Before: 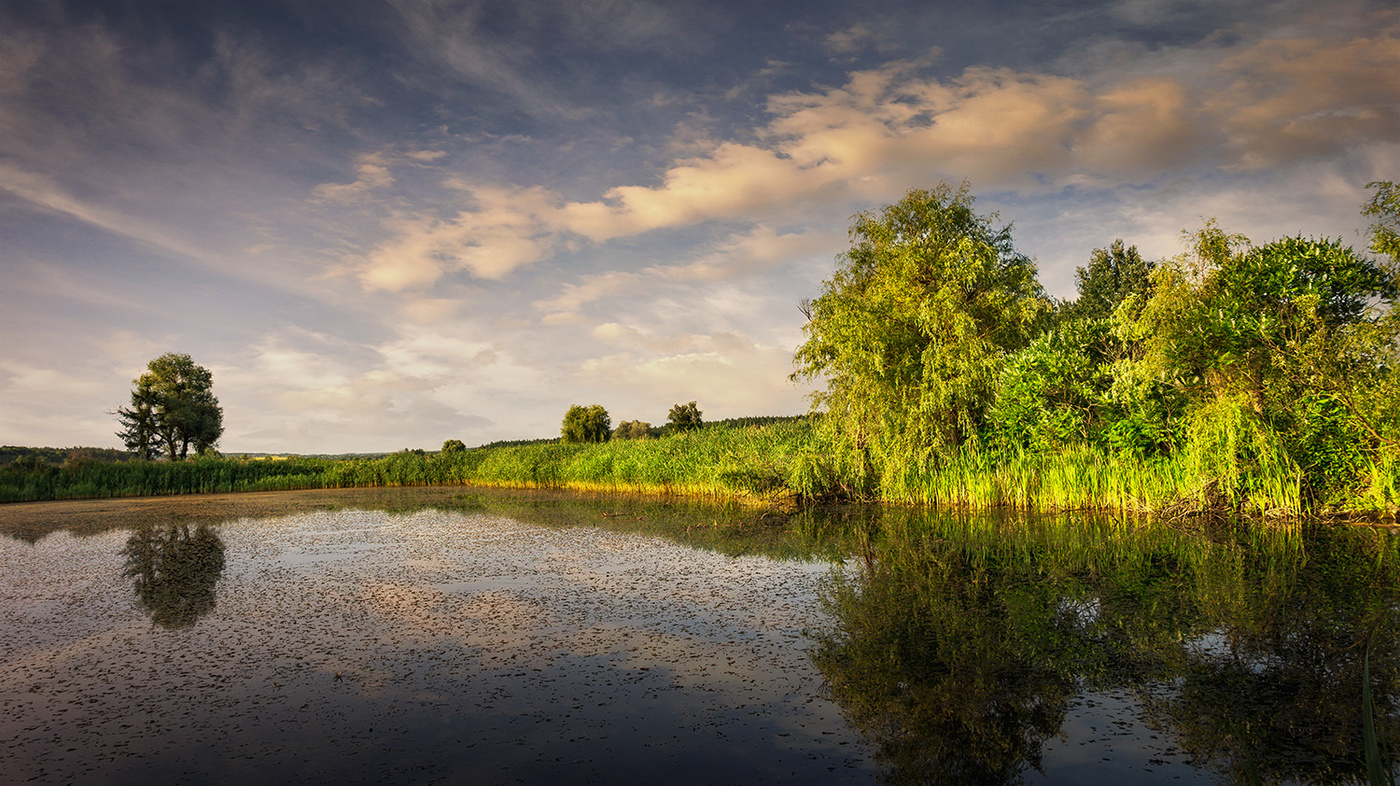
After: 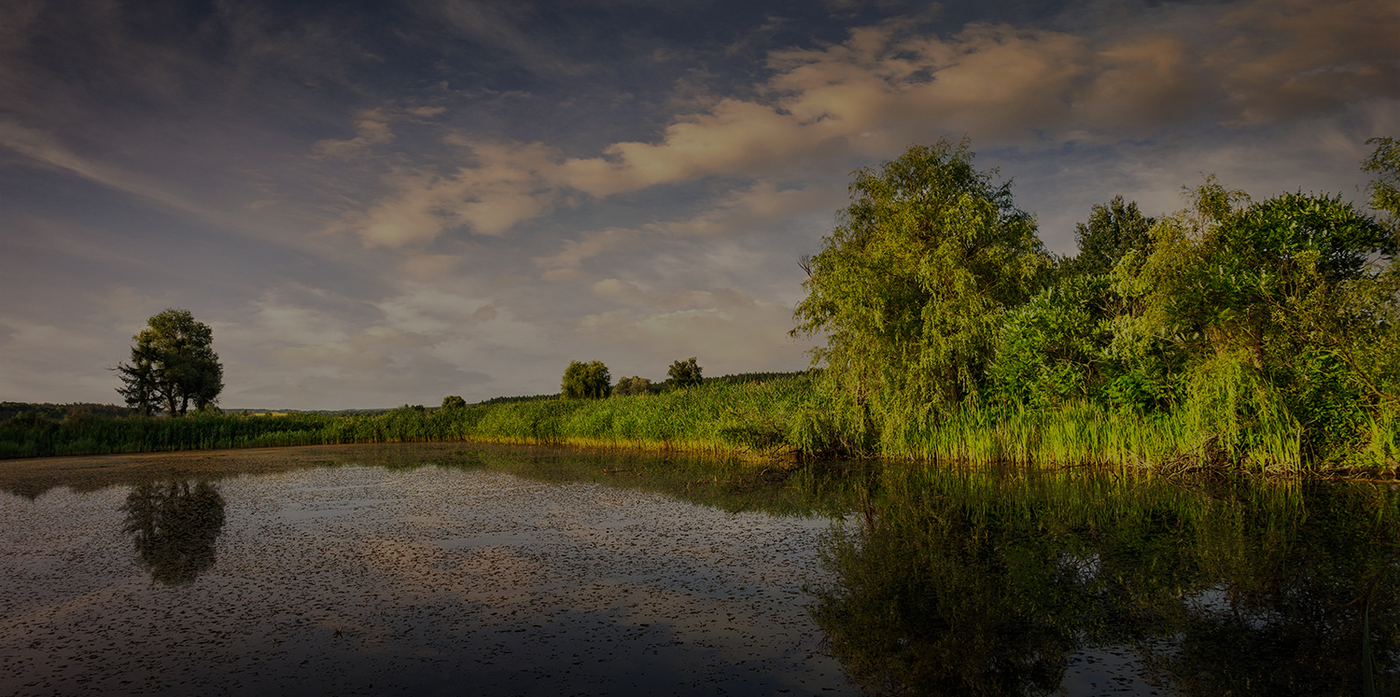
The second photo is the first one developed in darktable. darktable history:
exposure: exposure -1.468 EV, compensate highlight preservation false
crop and rotate: top 5.609%, bottom 5.609%
